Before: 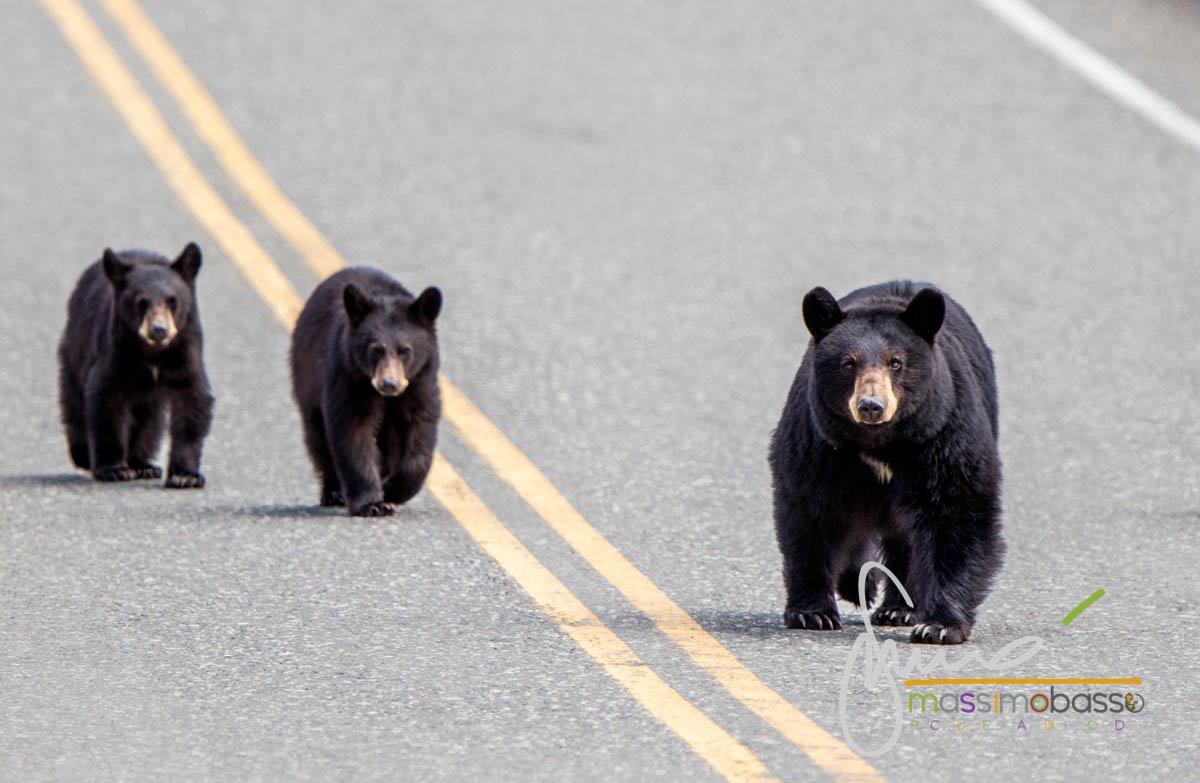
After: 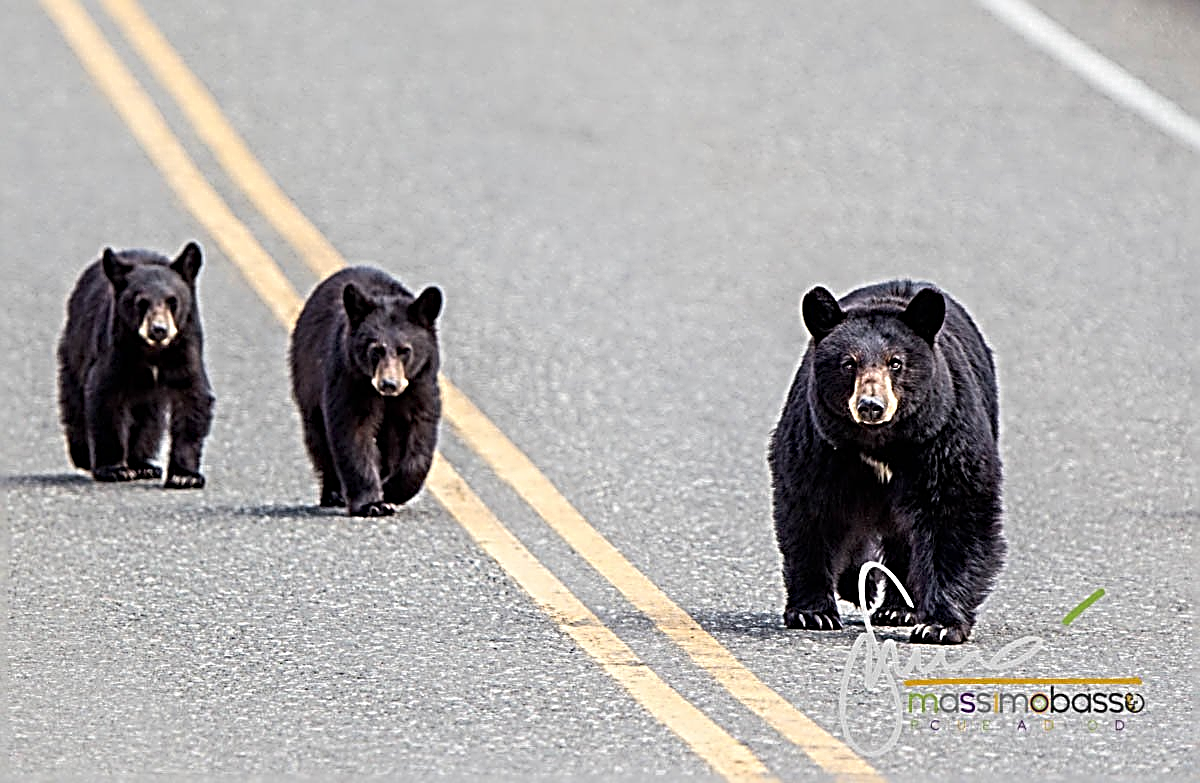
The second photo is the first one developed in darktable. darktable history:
sharpen: radius 3.185, amount 1.733
